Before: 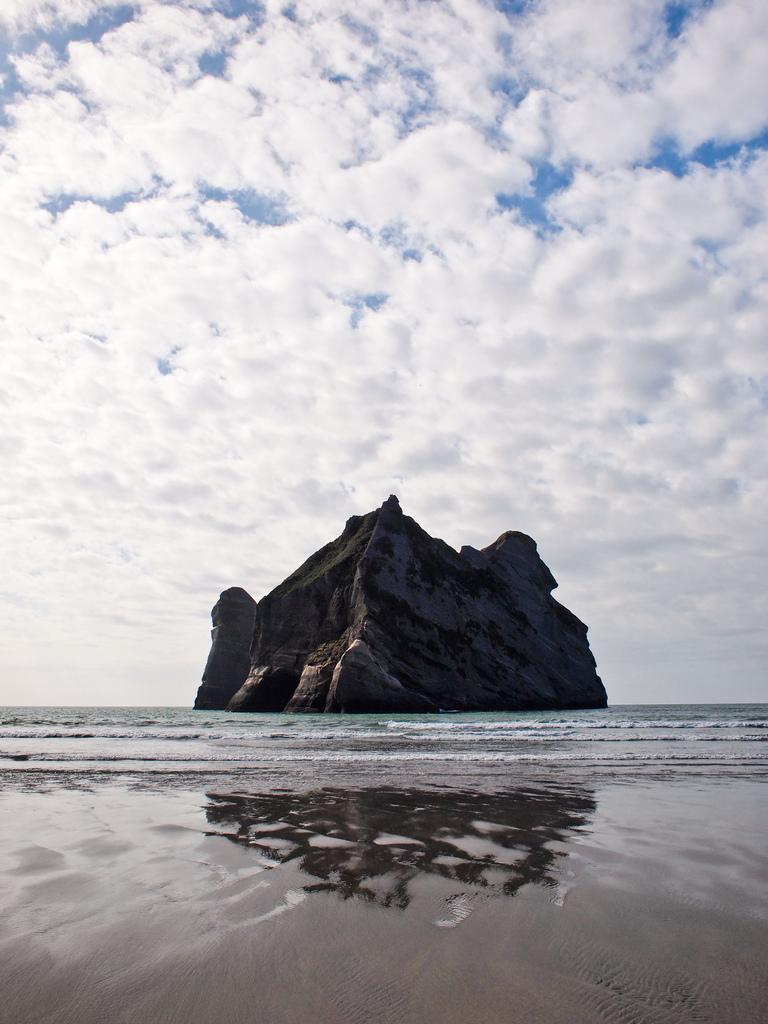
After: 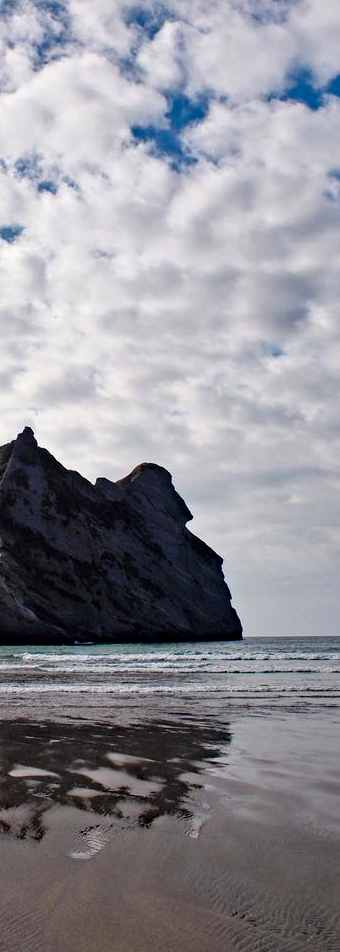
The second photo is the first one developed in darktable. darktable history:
shadows and highlights: shadows 12, white point adjustment 1.2, soften with gaussian
crop: left 47.628%, top 6.643%, right 7.874%
haze removal: strength 0.29, distance 0.25, compatibility mode true, adaptive false
